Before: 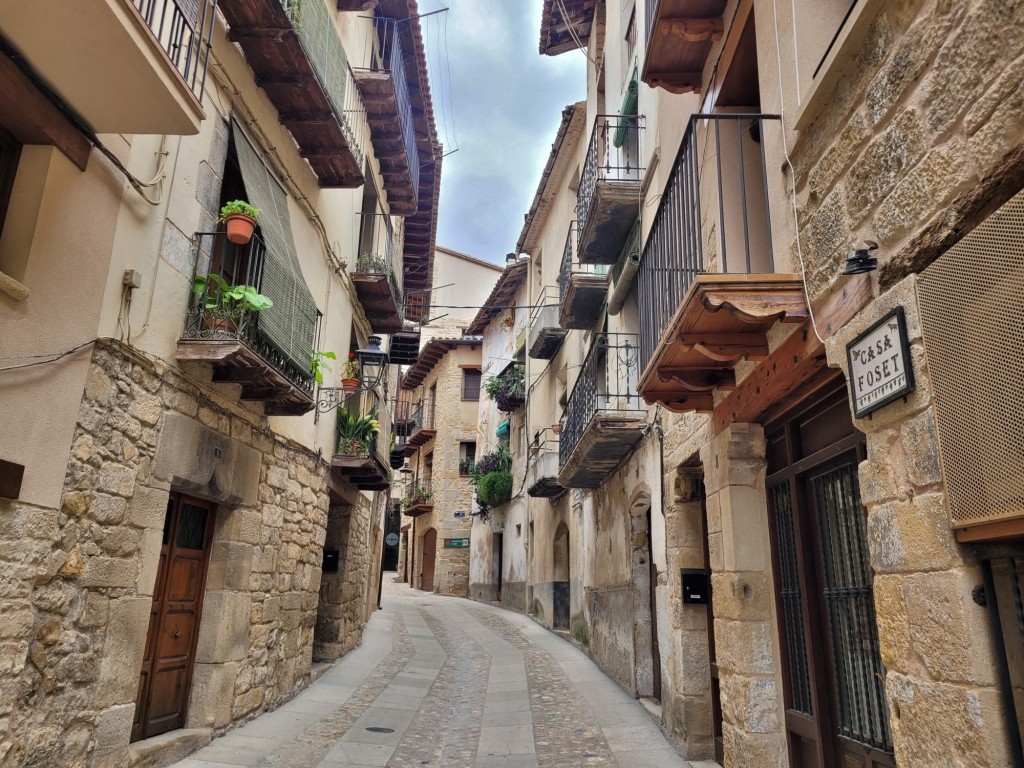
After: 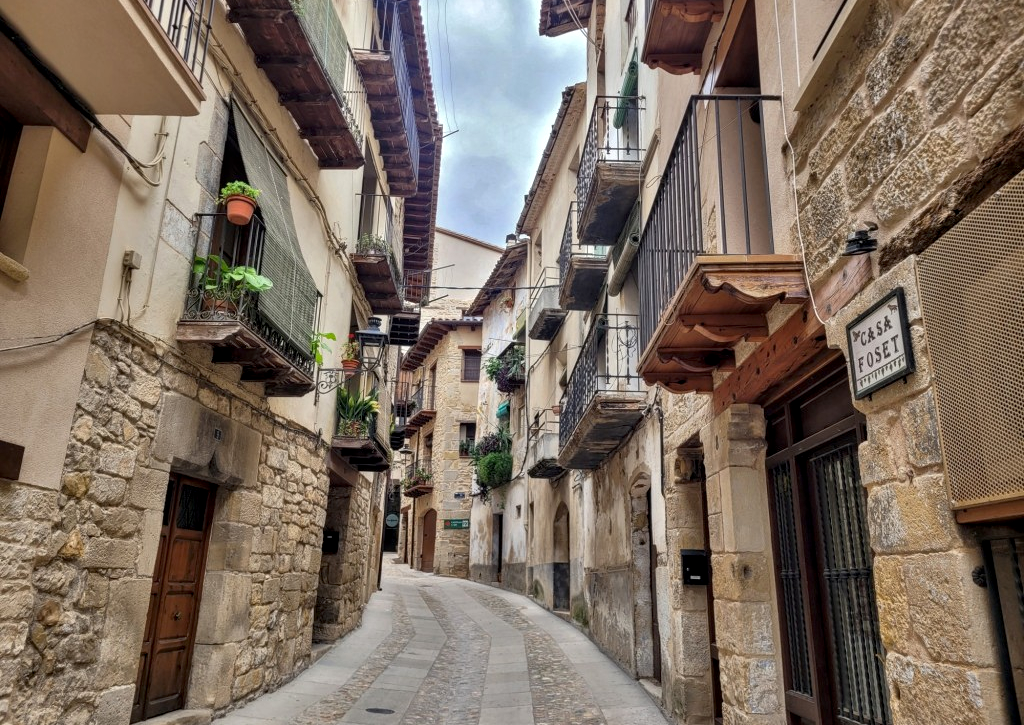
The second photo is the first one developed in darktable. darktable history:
local contrast: on, module defaults
crop and rotate: top 2.479%, bottom 3.018%
exposure: black level correction 0.002, exposure 0.15 EV, compensate highlight preservation false
base curve: curves: ch0 [(0, 0) (0.303, 0.277) (1, 1)]
